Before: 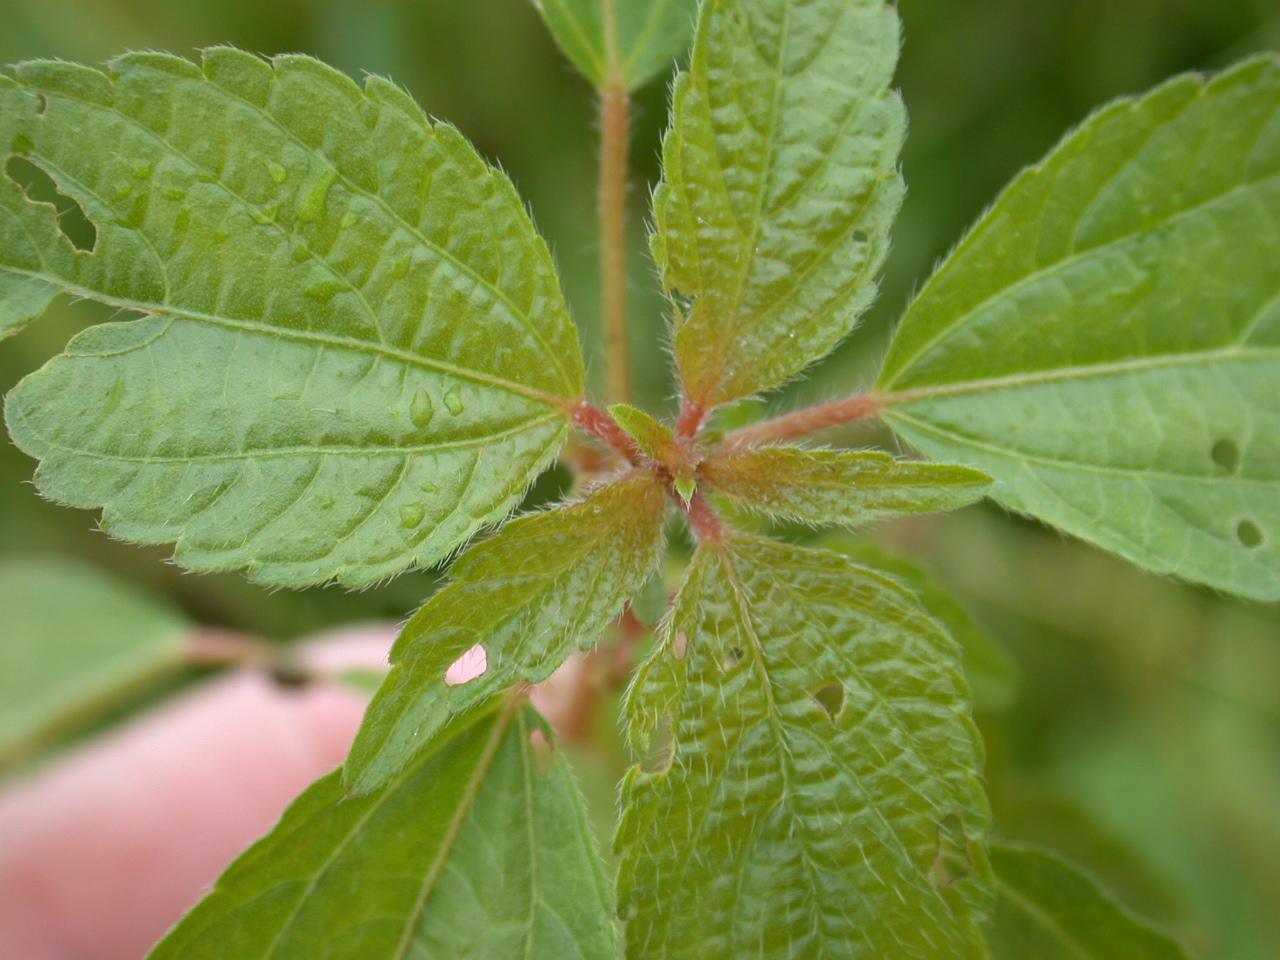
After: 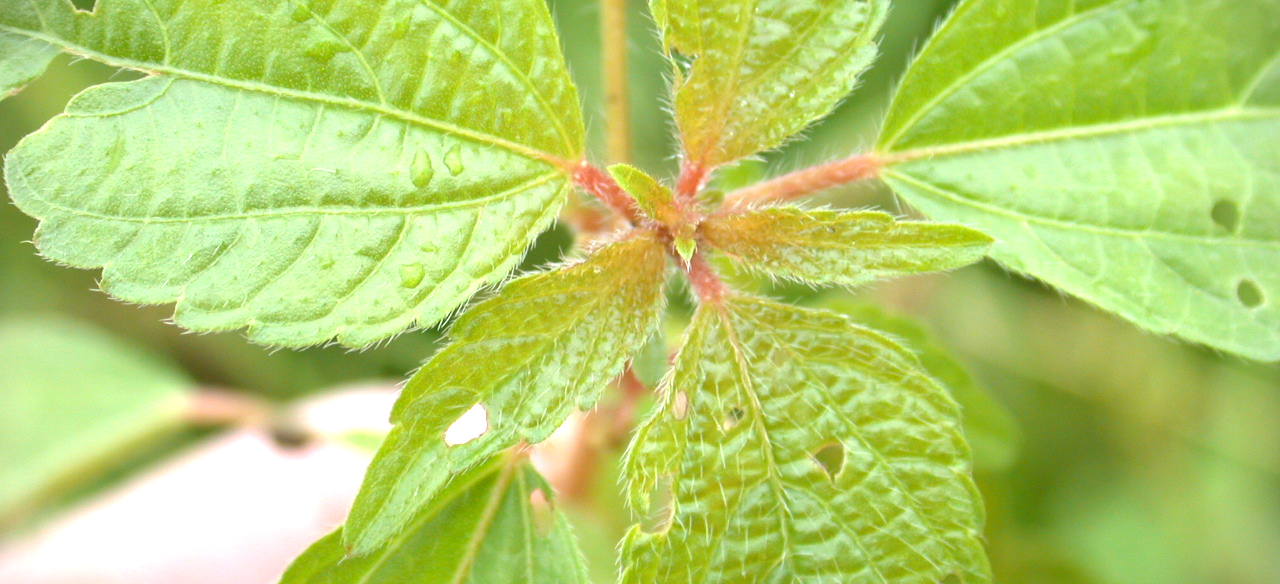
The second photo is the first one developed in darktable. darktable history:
crop and rotate: top 25.103%, bottom 14.013%
exposure: exposure 1.166 EV, compensate exposure bias true, compensate highlight preservation false
vignetting: fall-off start 97.25%, width/height ratio 1.18, unbound false
